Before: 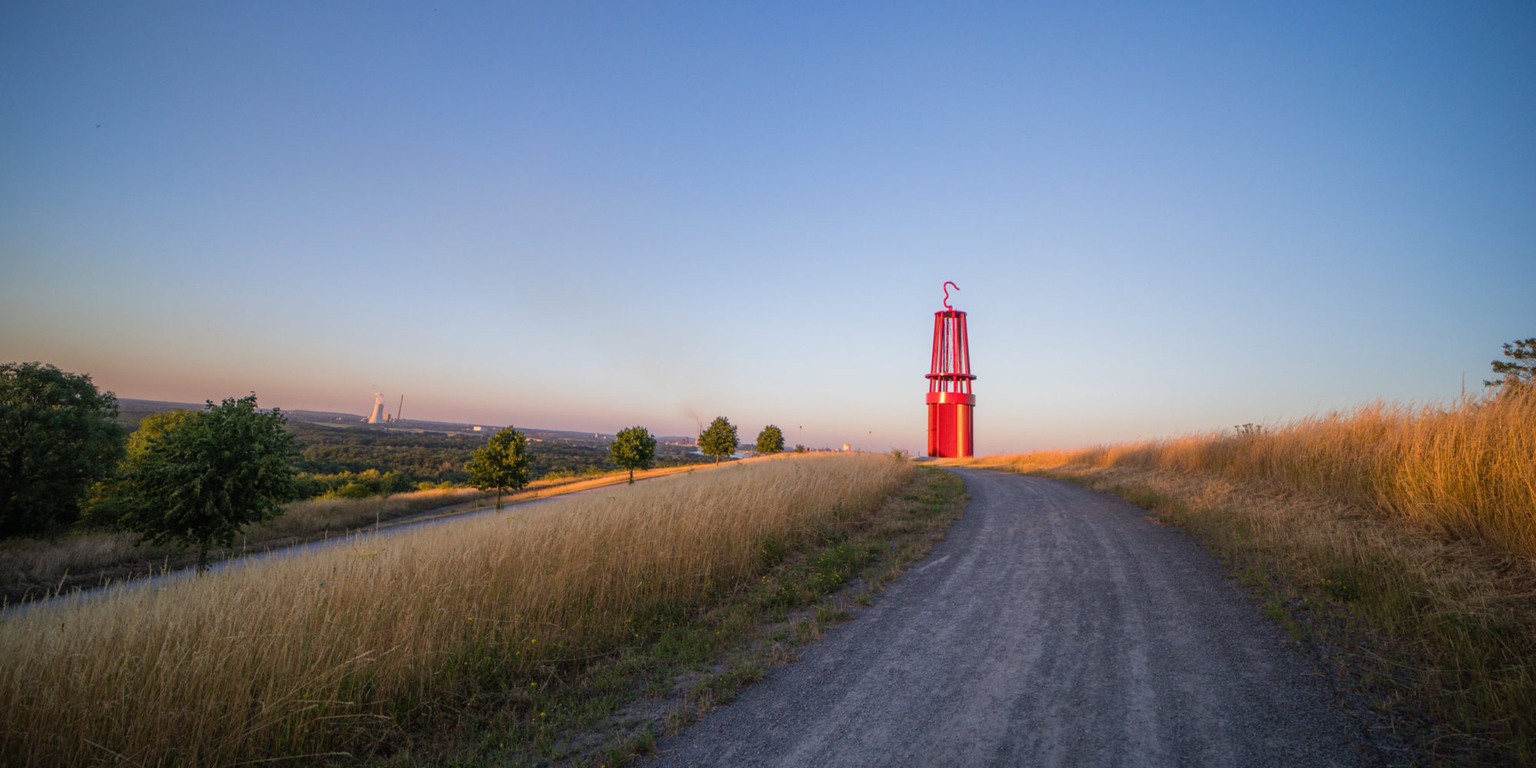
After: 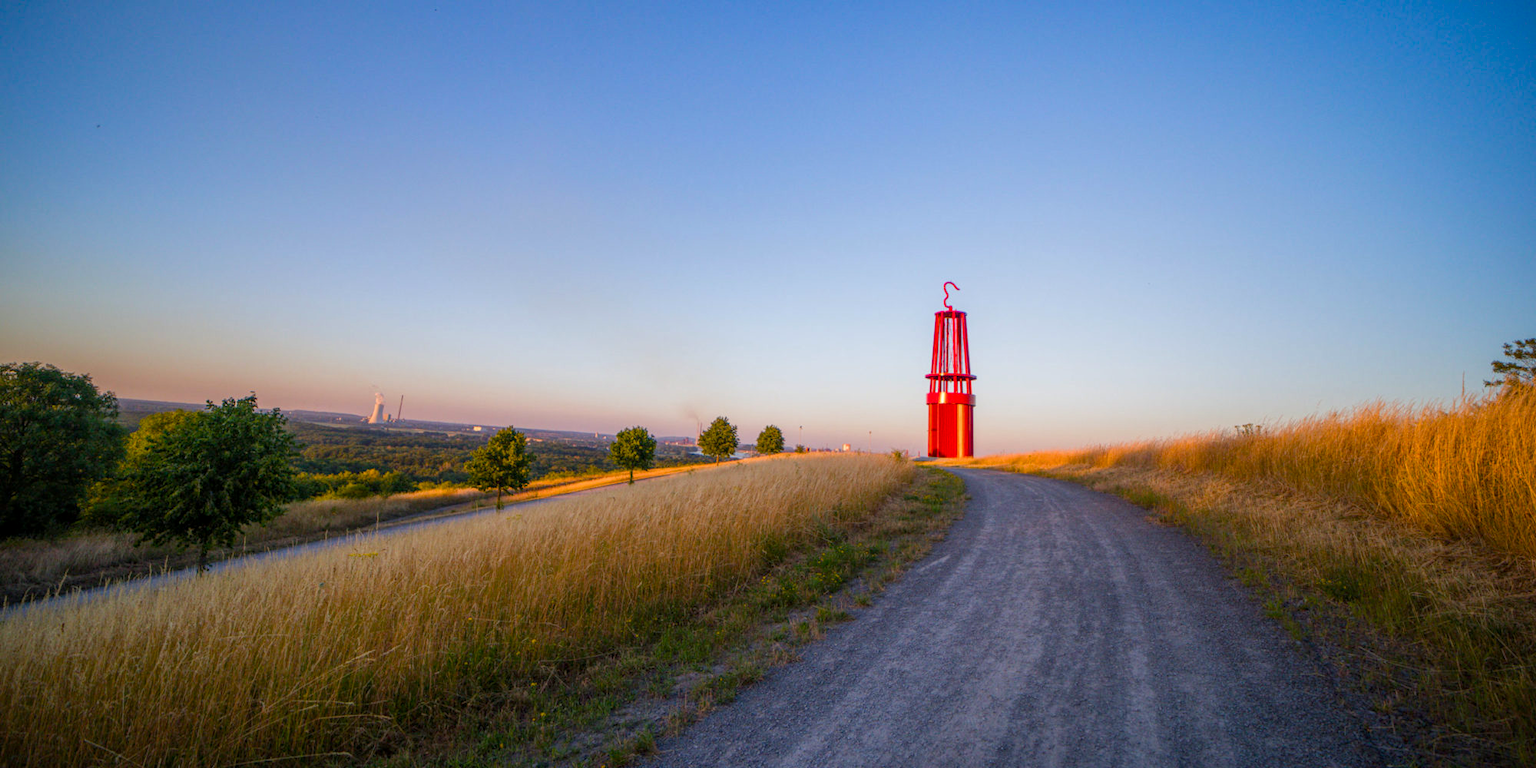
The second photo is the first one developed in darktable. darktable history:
local contrast: highlights 100%, shadows 100%, detail 120%, midtone range 0.2
color balance rgb: perceptual saturation grading › global saturation 35%, perceptual saturation grading › highlights -30%, perceptual saturation grading › shadows 35%, perceptual brilliance grading › global brilliance 3%, perceptual brilliance grading › highlights -3%, perceptual brilliance grading › shadows 3%
